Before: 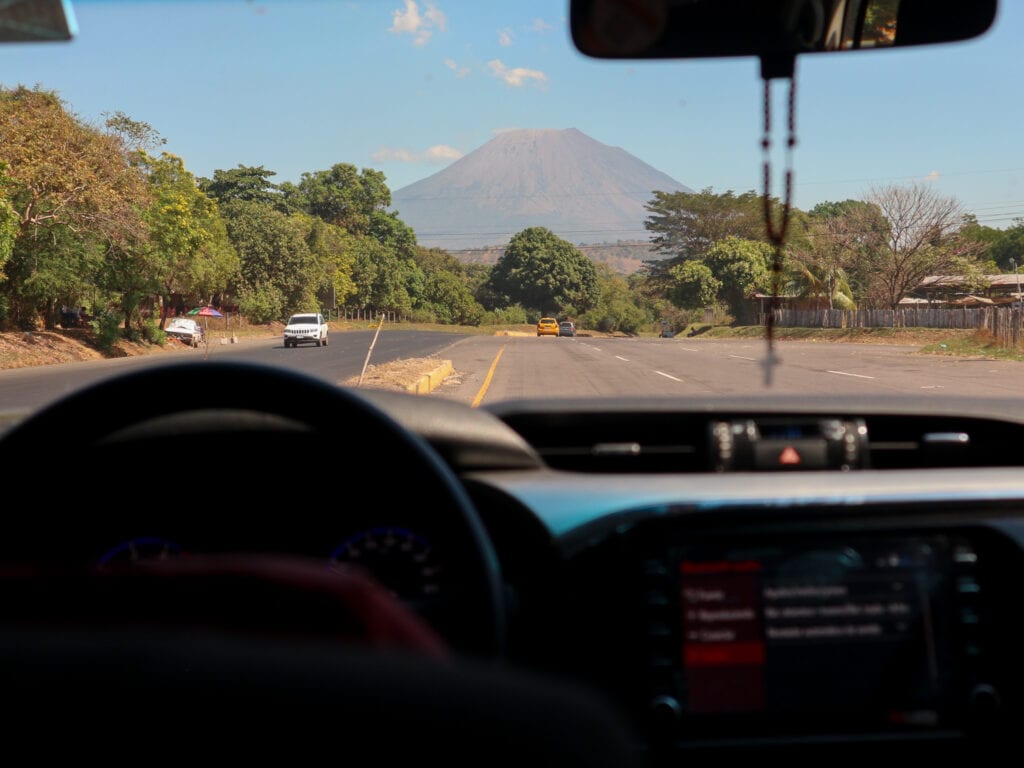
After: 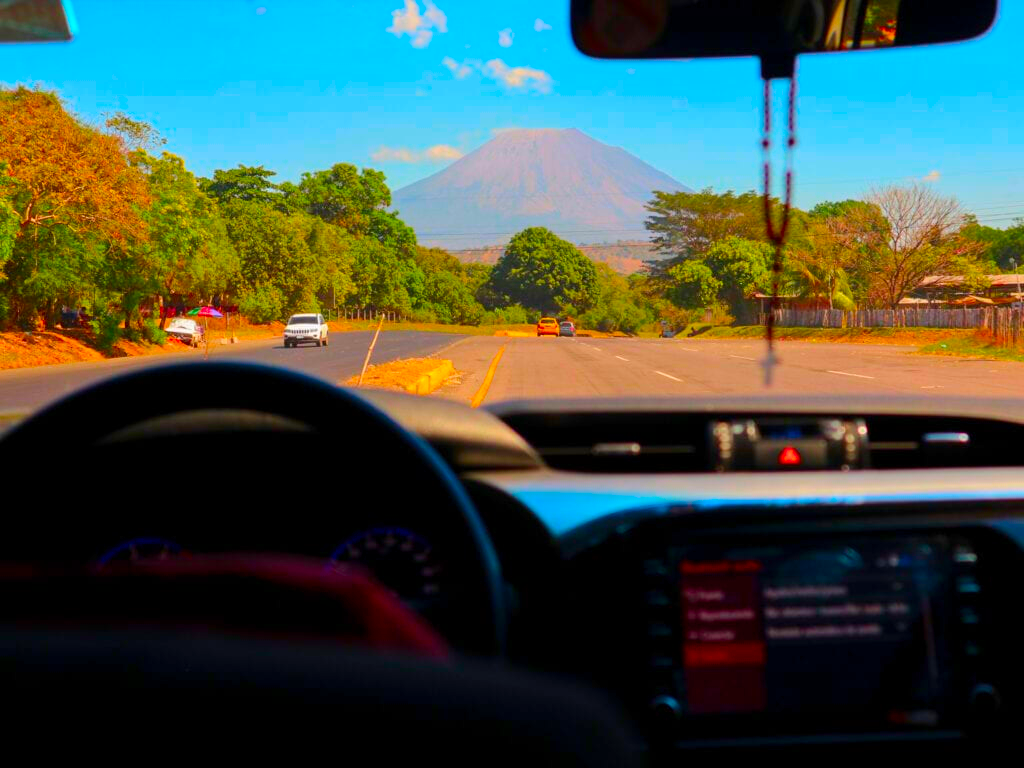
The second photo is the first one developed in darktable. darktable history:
color balance rgb: perceptual saturation grading › global saturation 25%, perceptual brilliance grading › mid-tones 10%, perceptual brilliance grading › shadows 15%, global vibrance 20%
color correction: saturation 2.15
